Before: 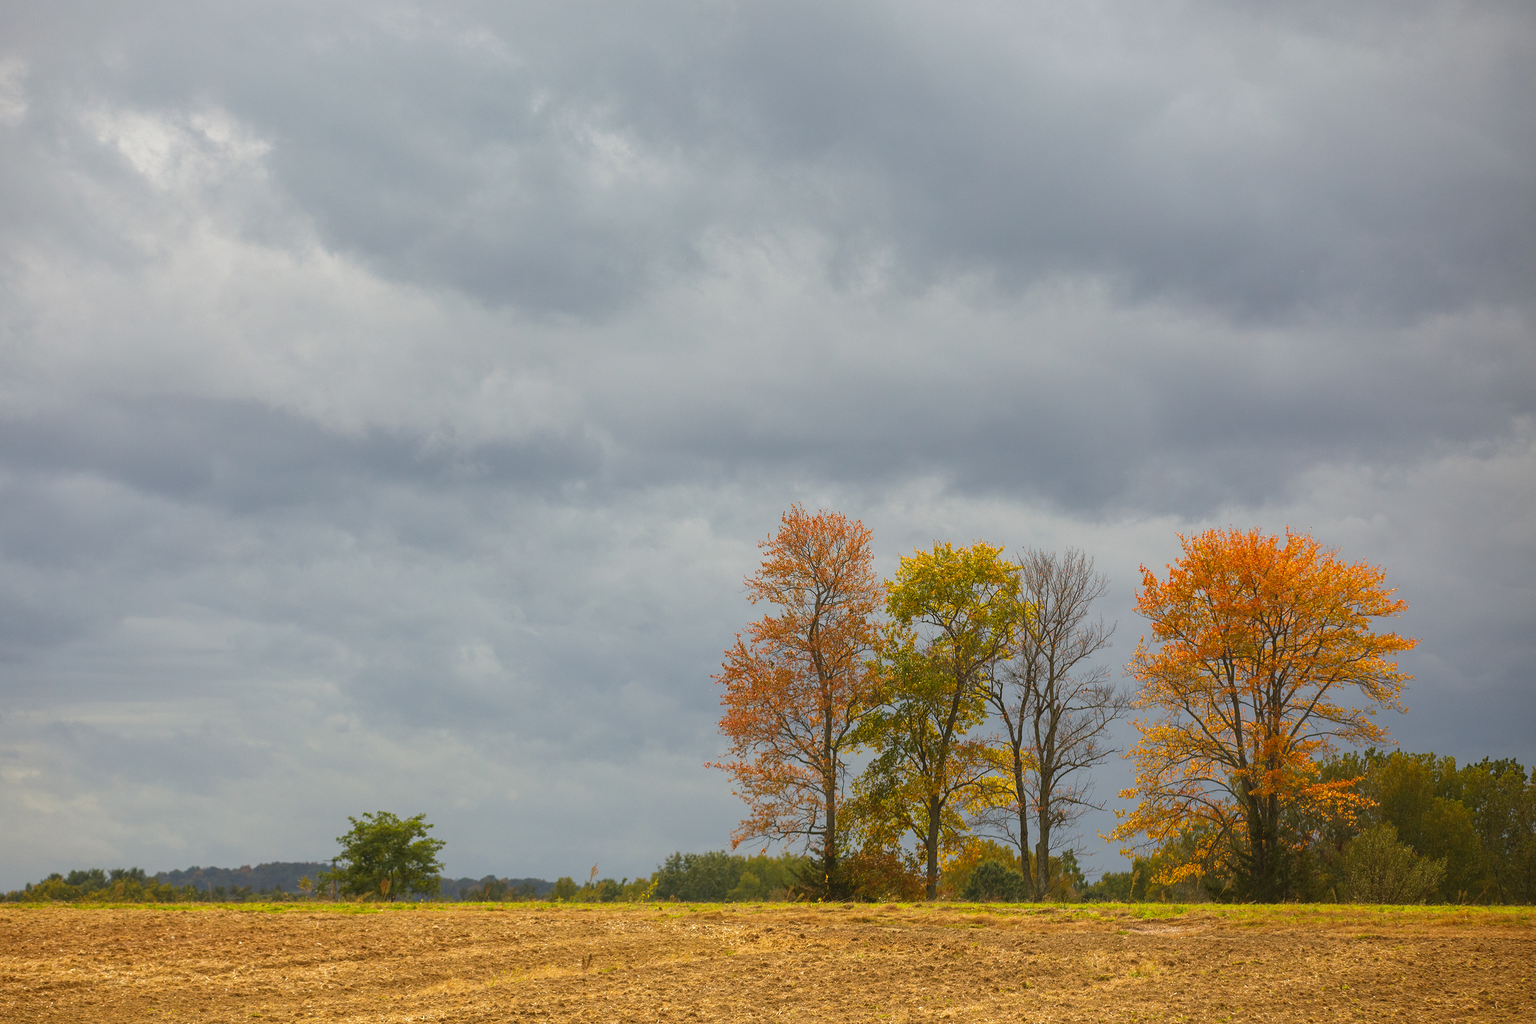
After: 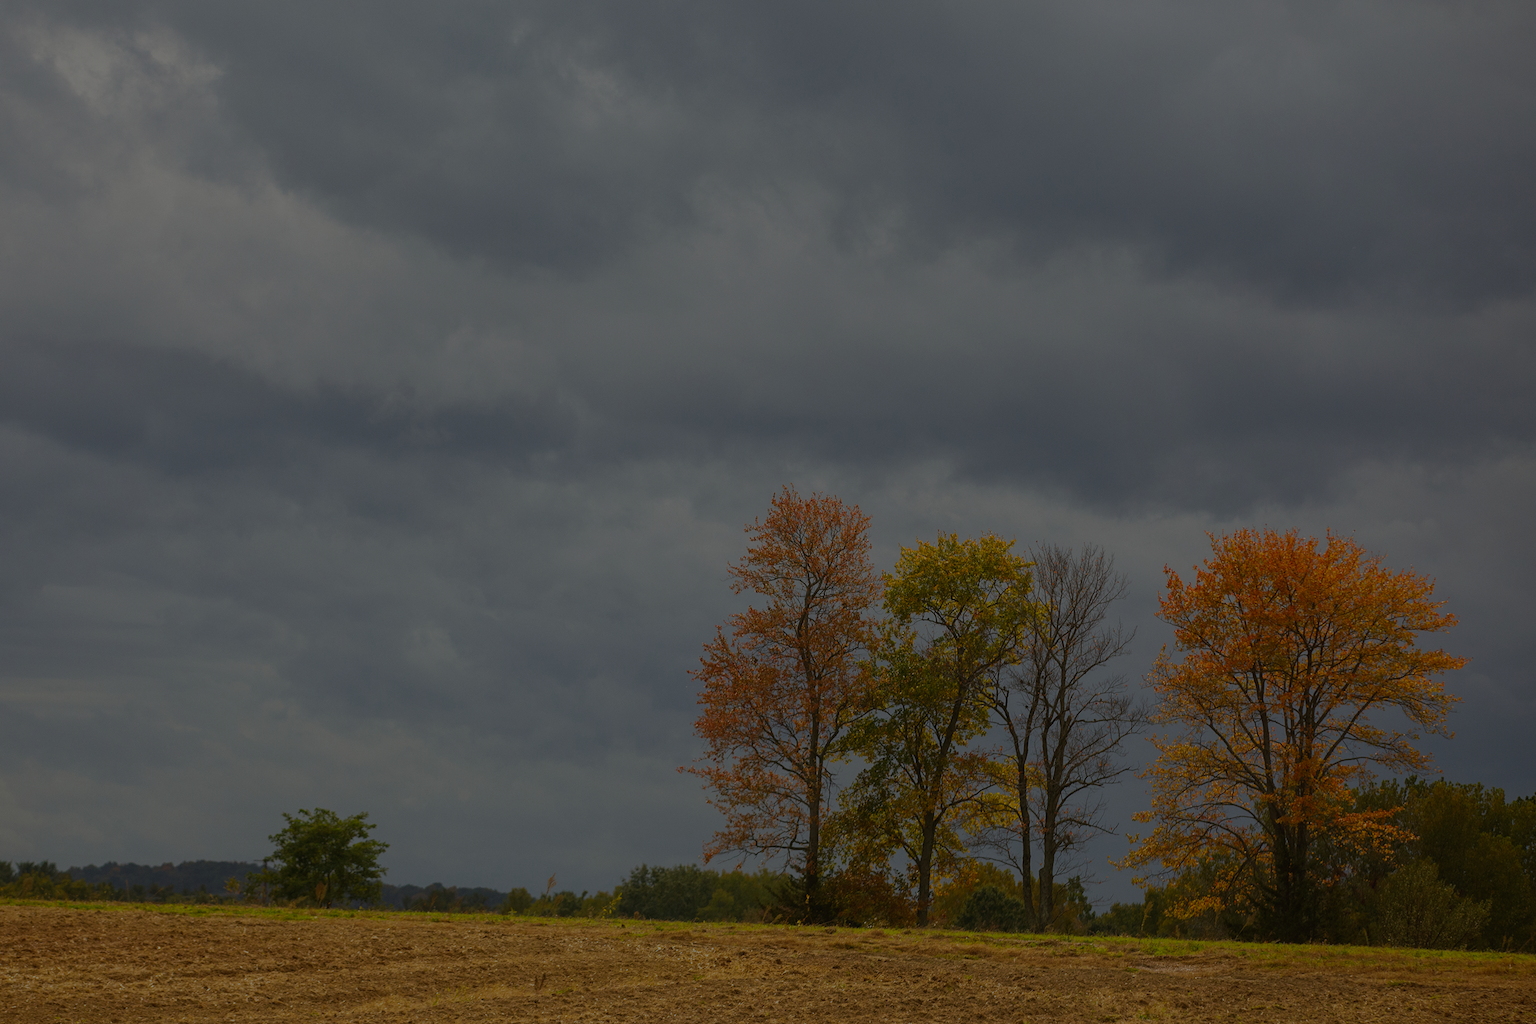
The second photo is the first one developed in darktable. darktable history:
crop and rotate: angle -1.96°, left 3.097%, top 4.154%, right 1.586%, bottom 0.529%
exposure: exposure -2.002 EV, compensate highlight preservation false
